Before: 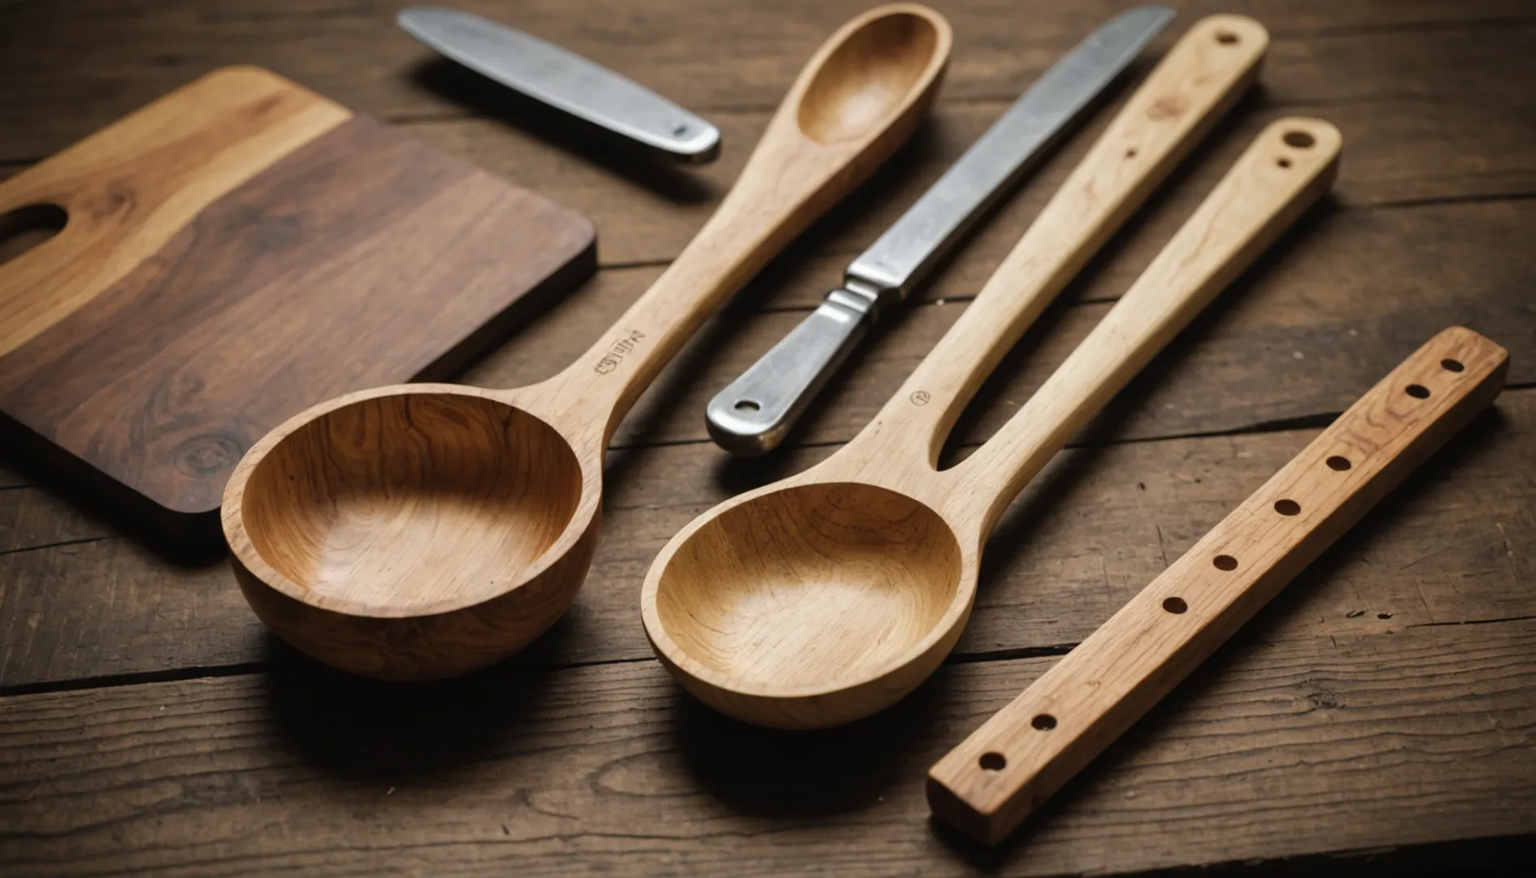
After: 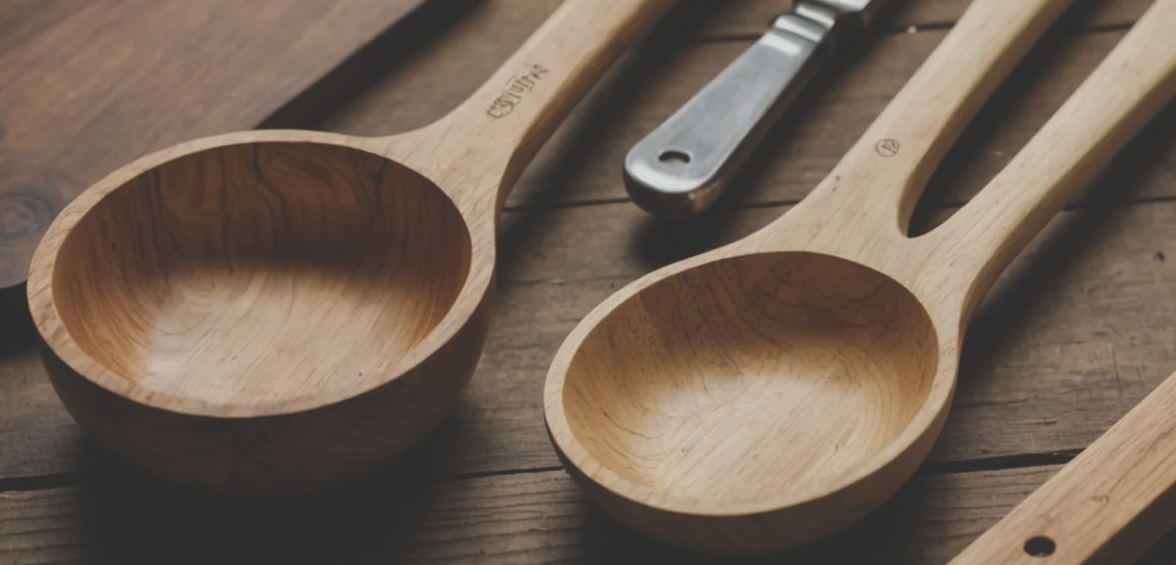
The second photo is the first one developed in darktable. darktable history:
crop: left 12.985%, top 31.698%, right 24.784%, bottom 15.934%
exposure: black level correction -0.037, exposure -0.497 EV, compensate highlight preservation false
